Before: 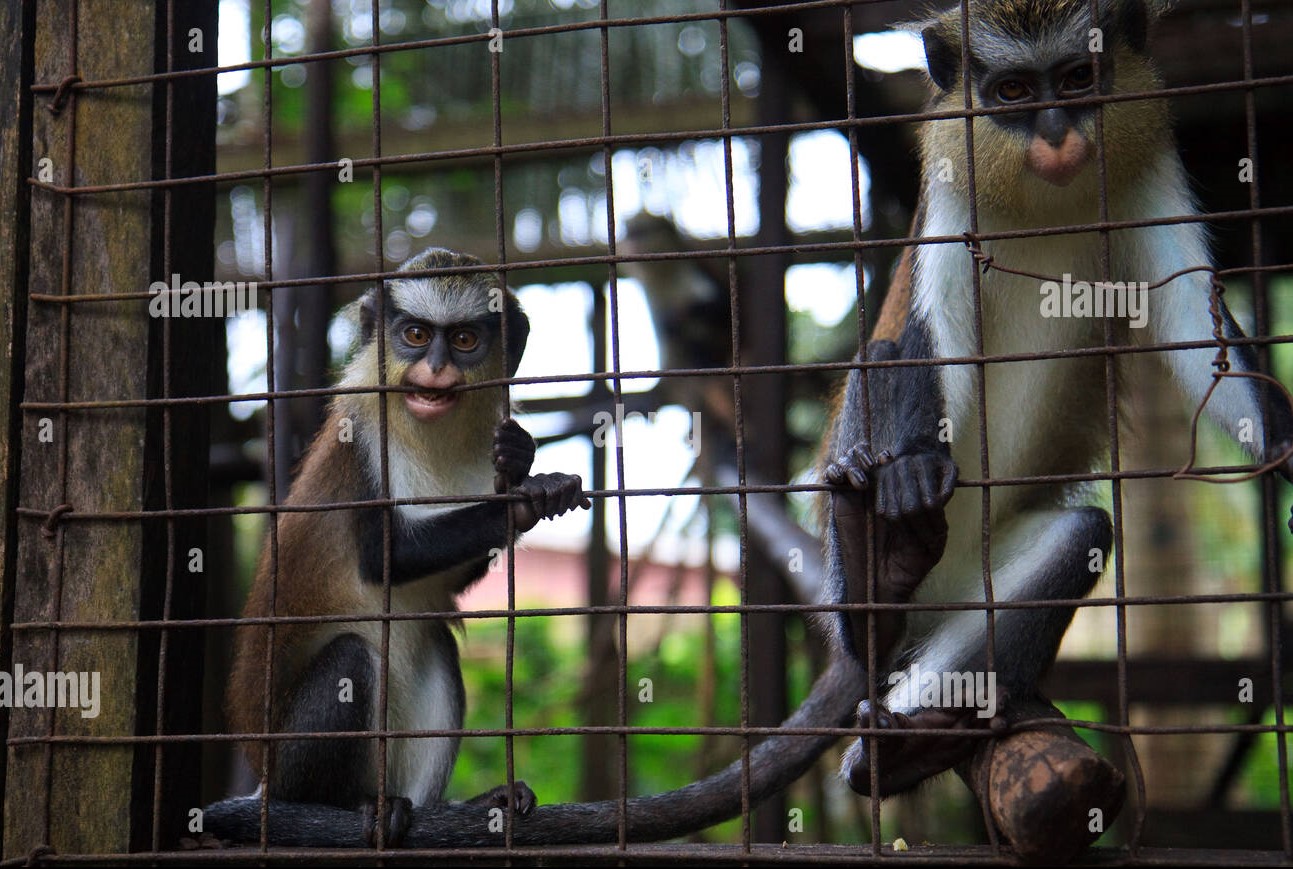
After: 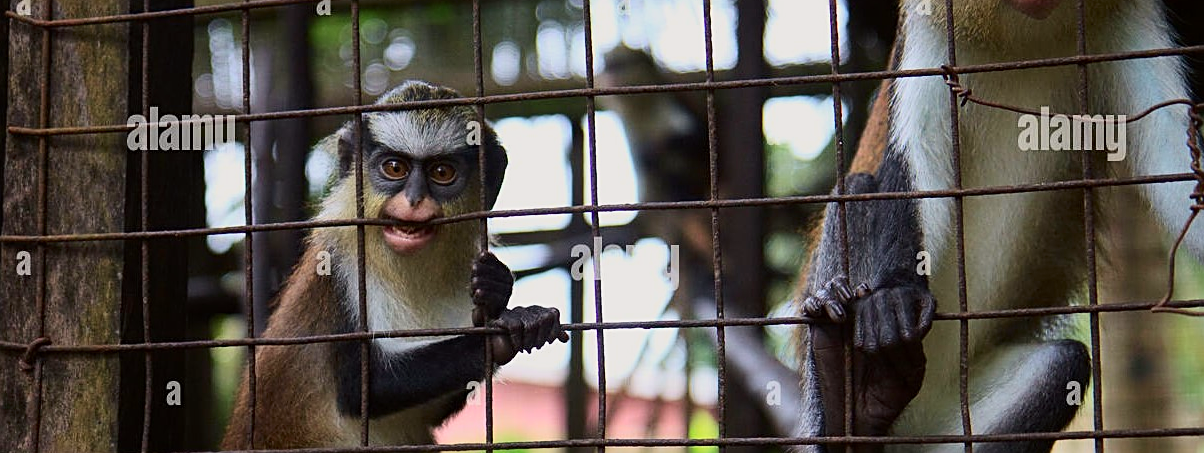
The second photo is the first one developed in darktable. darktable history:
crop: left 1.744%, top 19.225%, right 5.069%, bottom 28.357%
sharpen: on, module defaults
tone curve: curves: ch0 [(0, 0) (0.091, 0.074) (0.184, 0.168) (0.491, 0.519) (0.748, 0.765) (1, 0.919)]; ch1 [(0, 0) (0.179, 0.173) (0.322, 0.32) (0.424, 0.424) (0.502, 0.504) (0.56, 0.578) (0.631, 0.667) (0.777, 0.806) (1, 1)]; ch2 [(0, 0) (0.434, 0.447) (0.483, 0.487) (0.547, 0.564) (0.676, 0.673) (1, 1)], color space Lab, independent channels, preserve colors none
